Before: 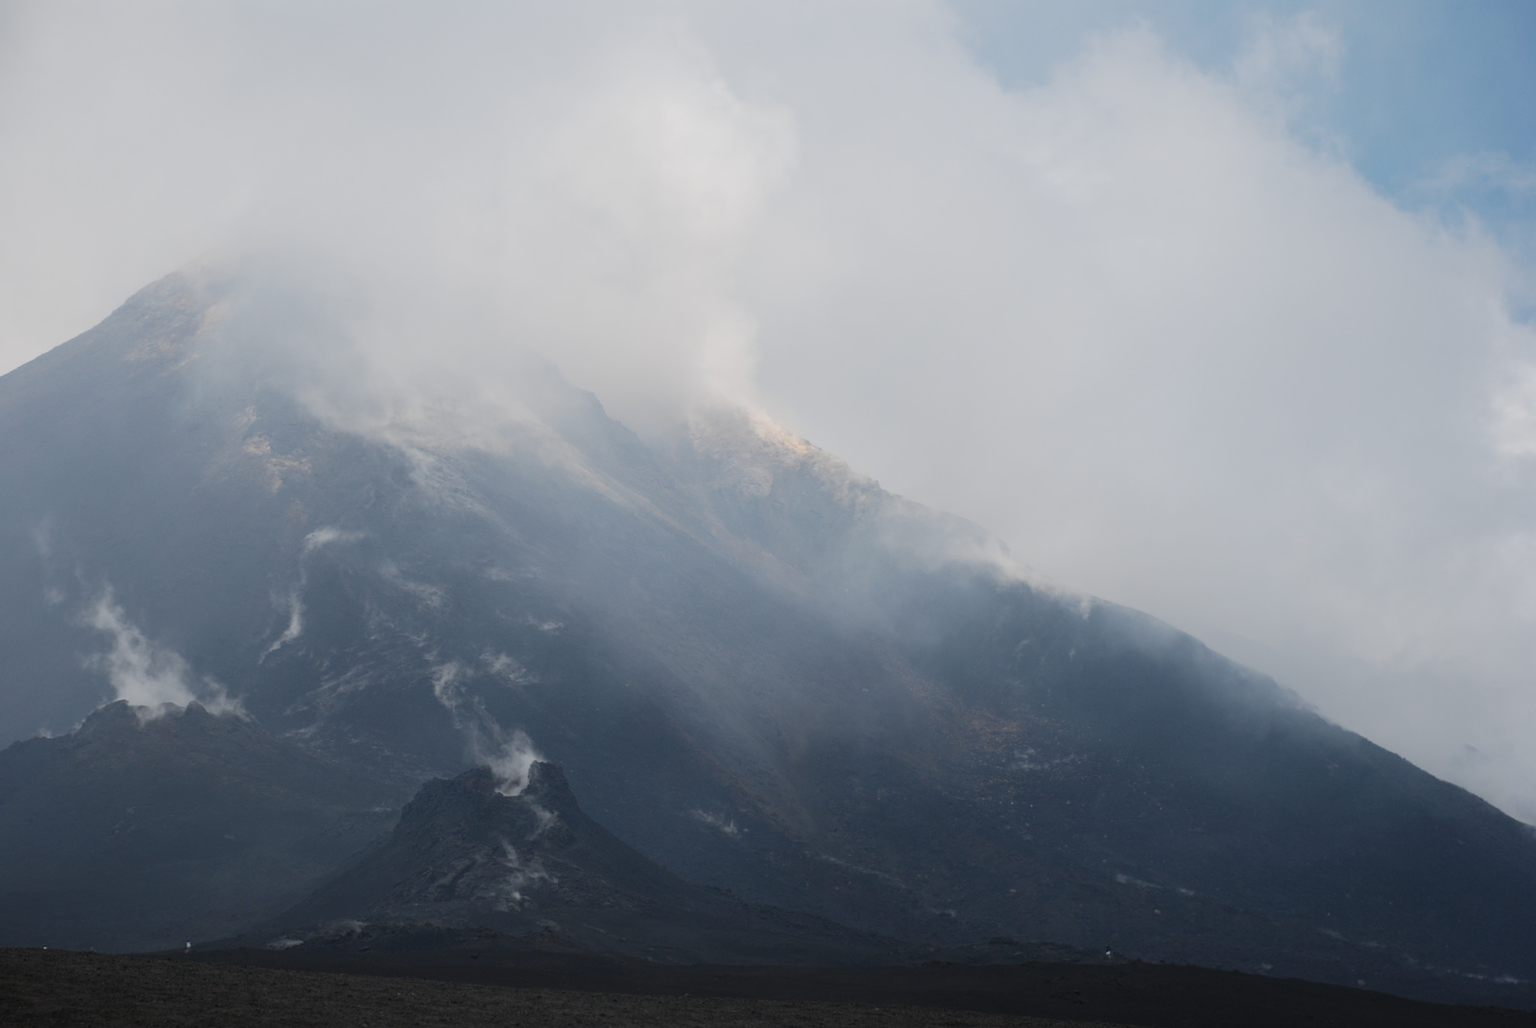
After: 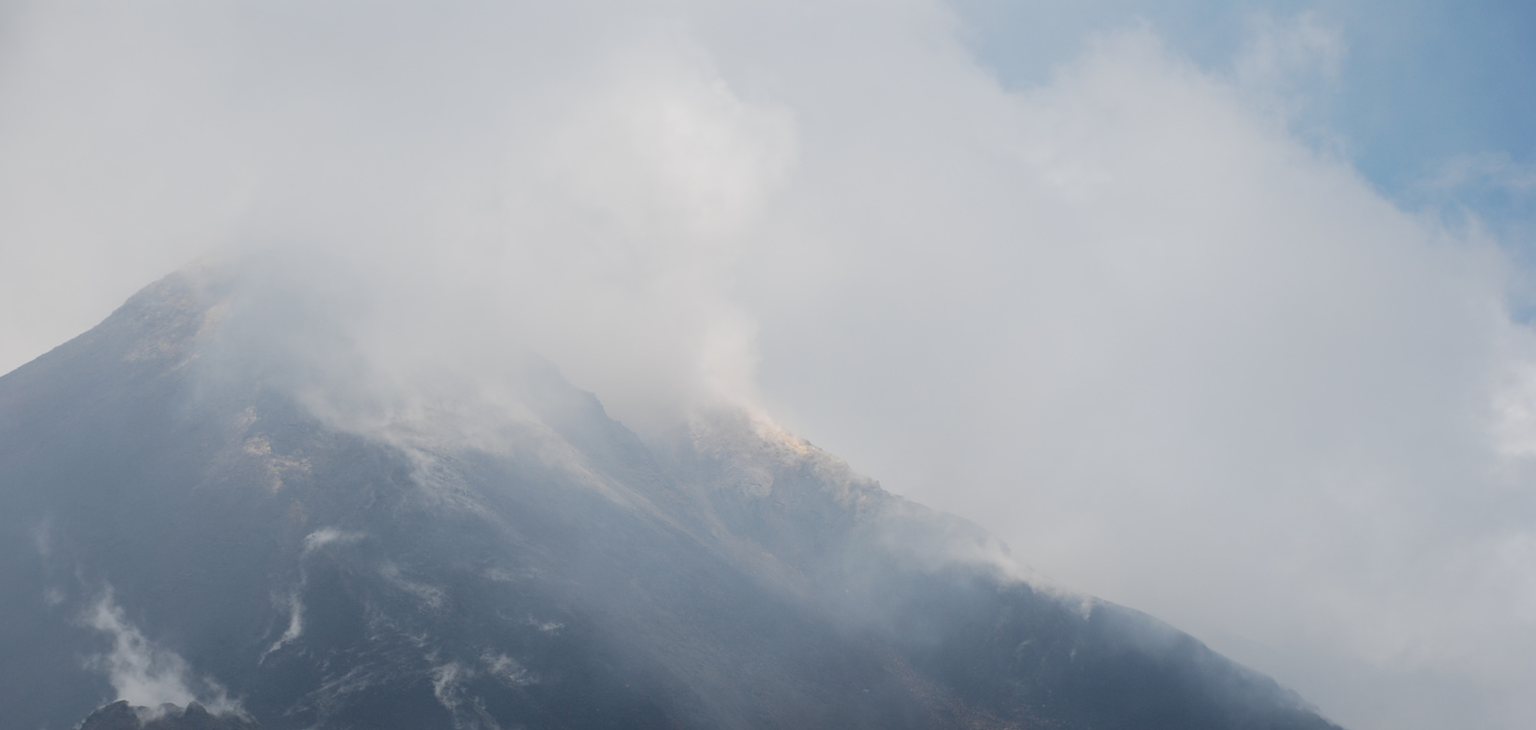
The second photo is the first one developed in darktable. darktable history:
crop: right 0%, bottom 28.968%
